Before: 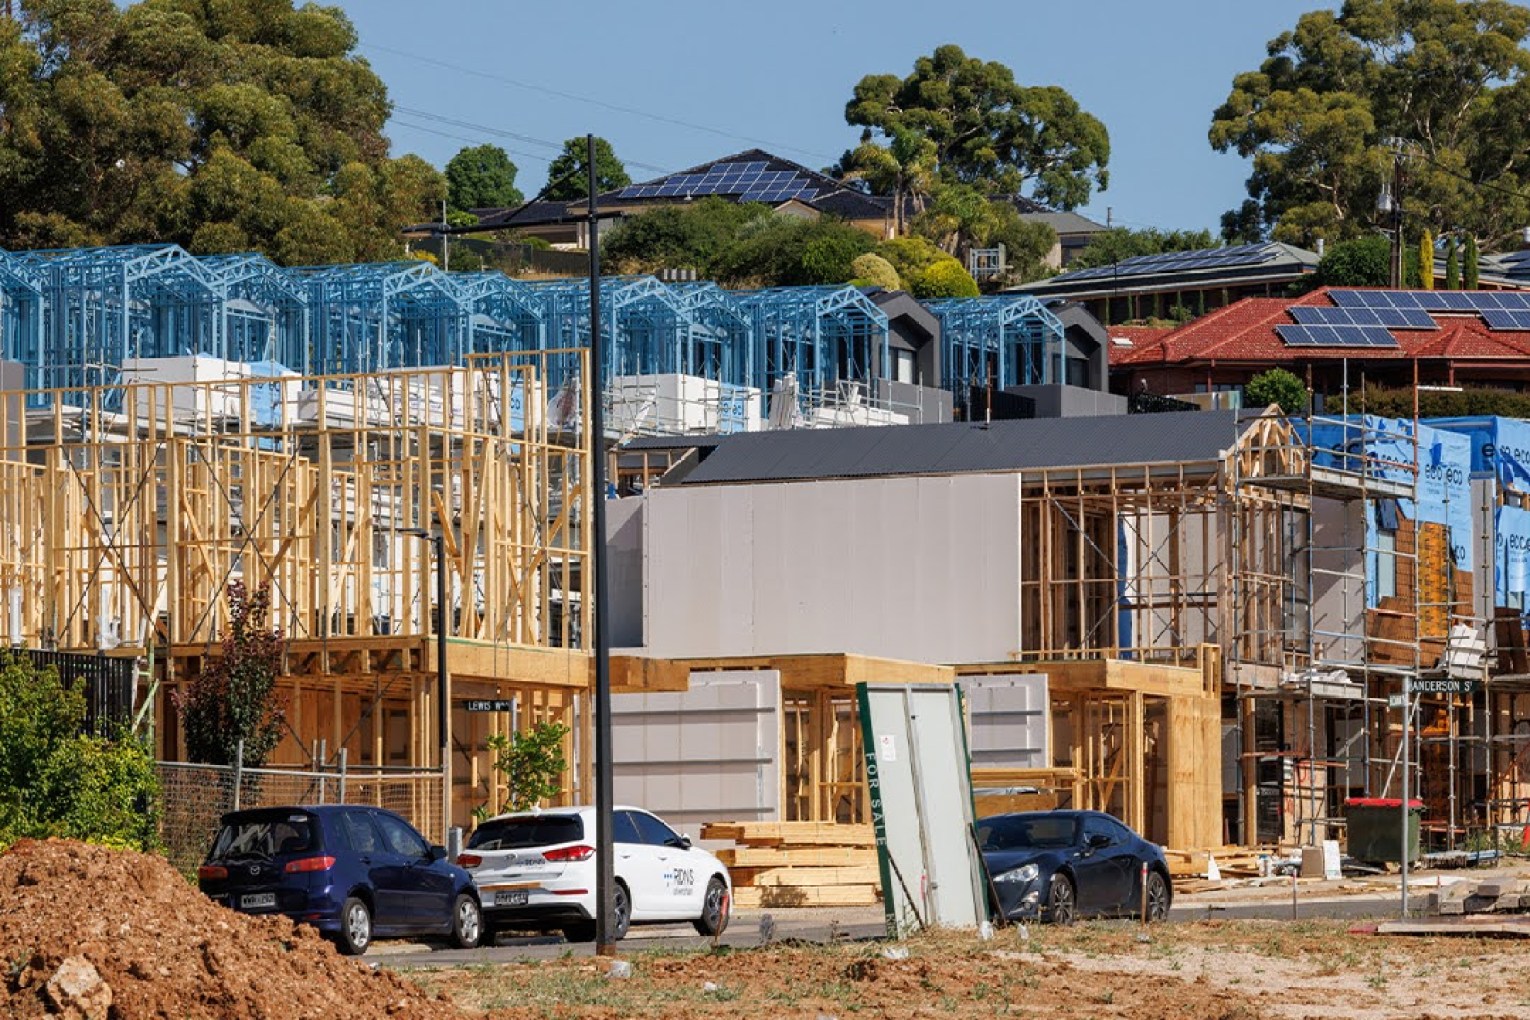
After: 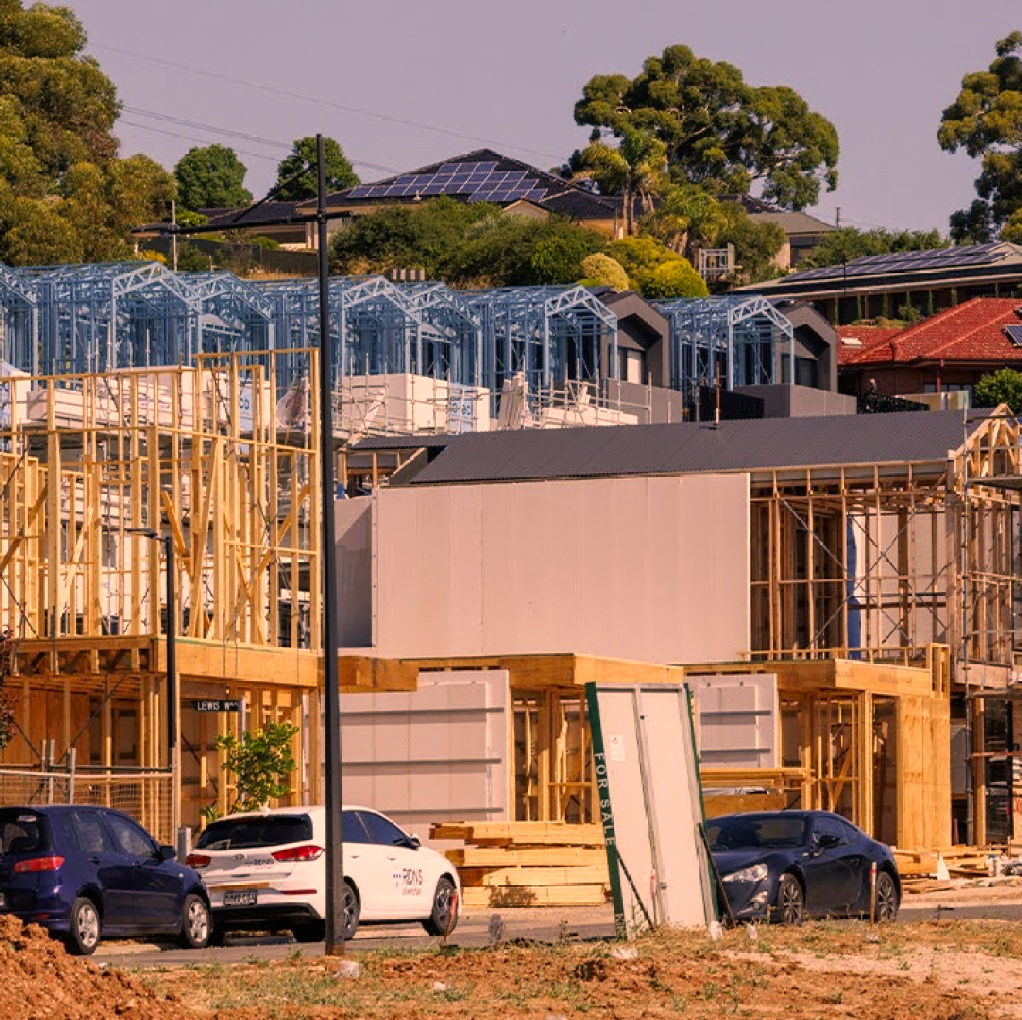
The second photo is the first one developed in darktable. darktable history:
crop and rotate: left 17.732%, right 15.423%
color correction: highlights a* 21.88, highlights b* 22.25
